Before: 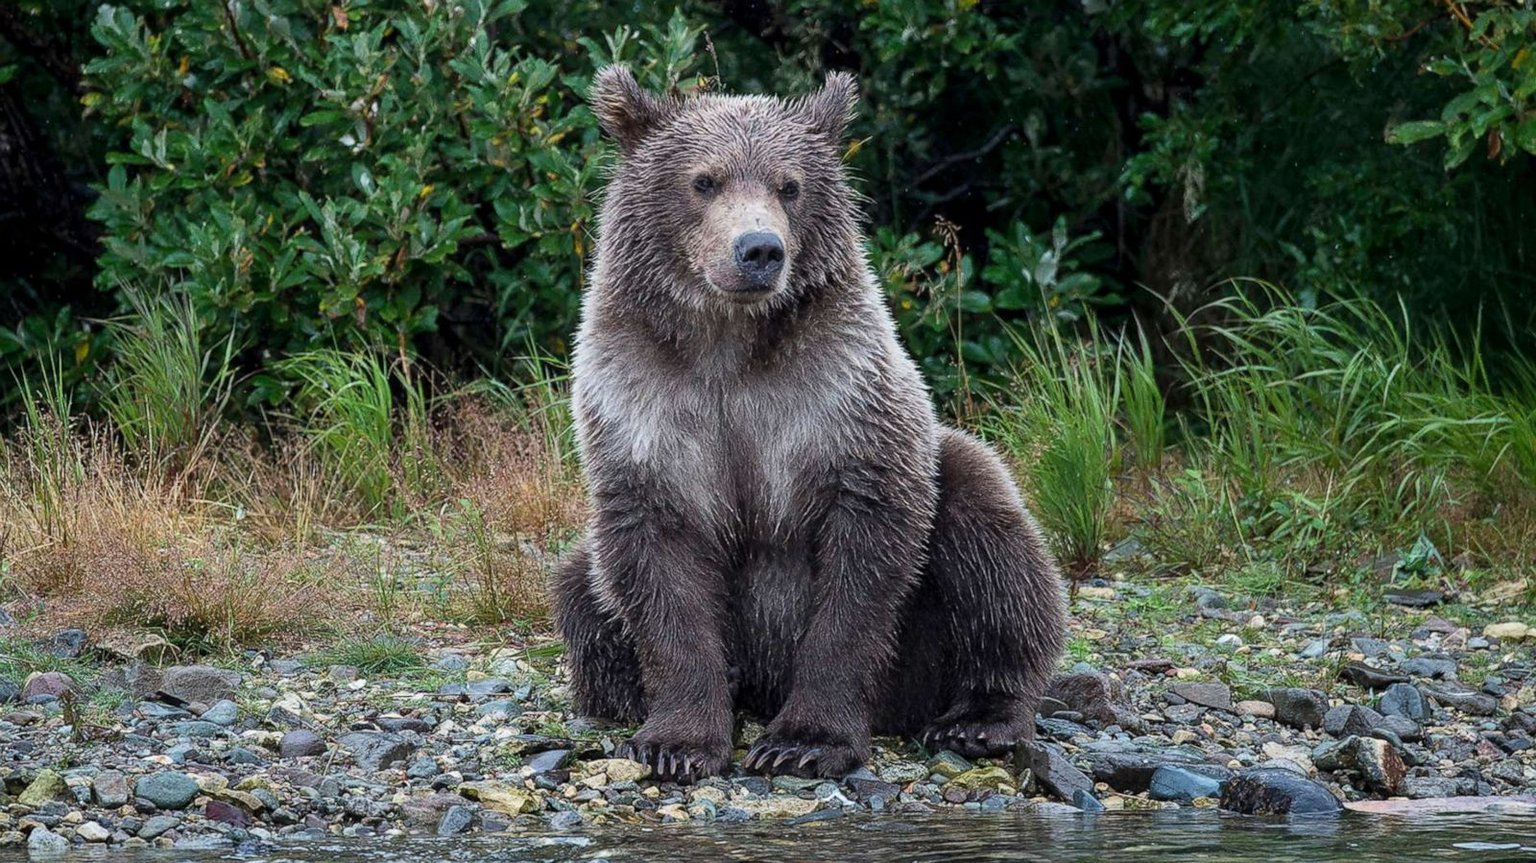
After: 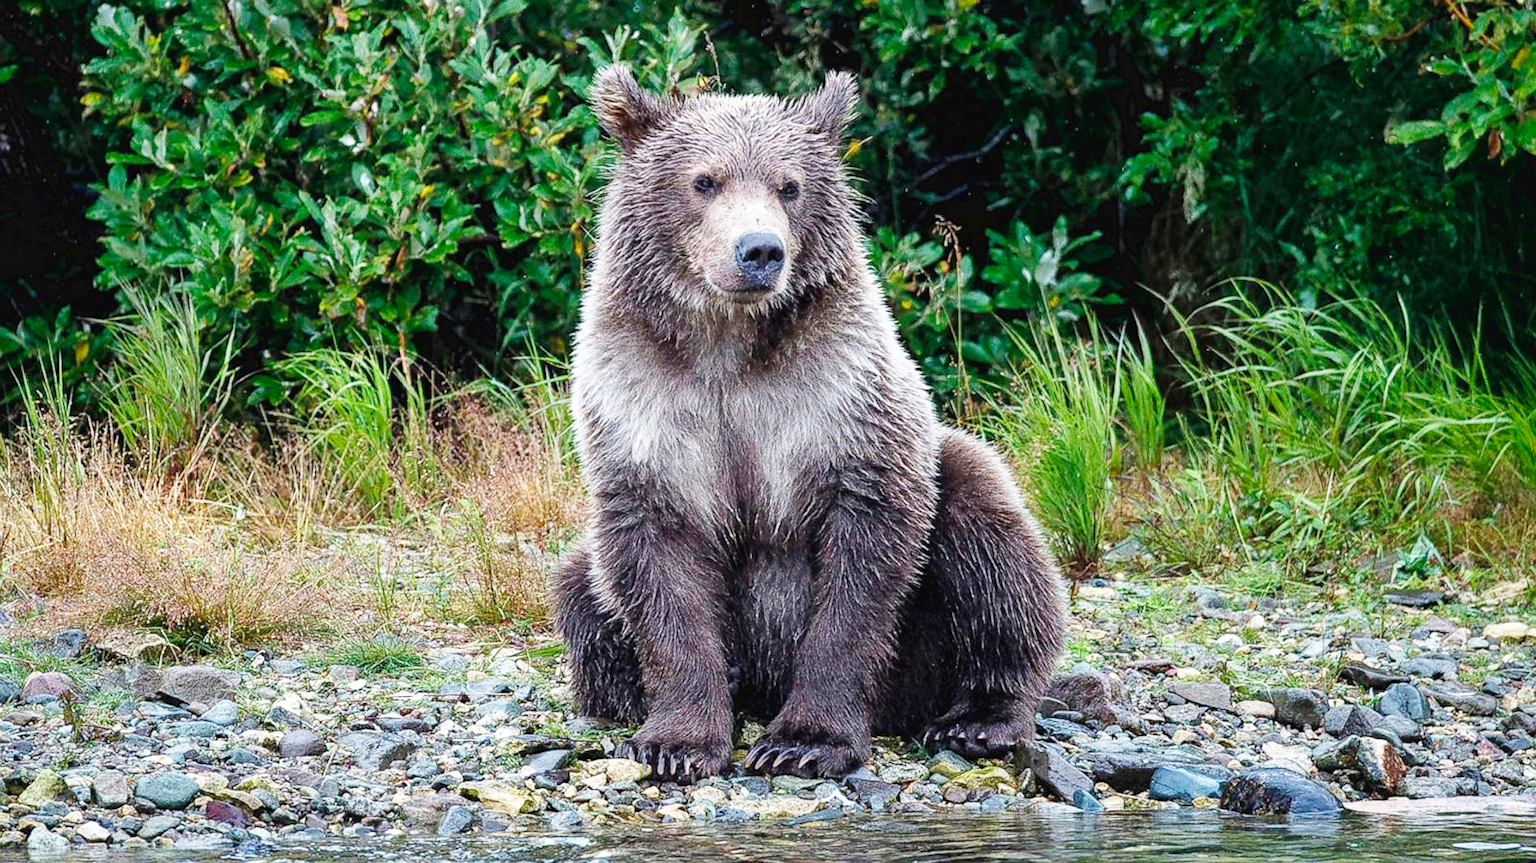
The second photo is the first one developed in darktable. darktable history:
base curve: curves: ch0 [(0, 0.003) (0.001, 0.002) (0.006, 0.004) (0.02, 0.022) (0.048, 0.086) (0.094, 0.234) (0.162, 0.431) (0.258, 0.629) (0.385, 0.8) (0.548, 0.918) (0.751, 0.988) (1, 1)], preserve colors none
shadows and highlights: on, module defaults
